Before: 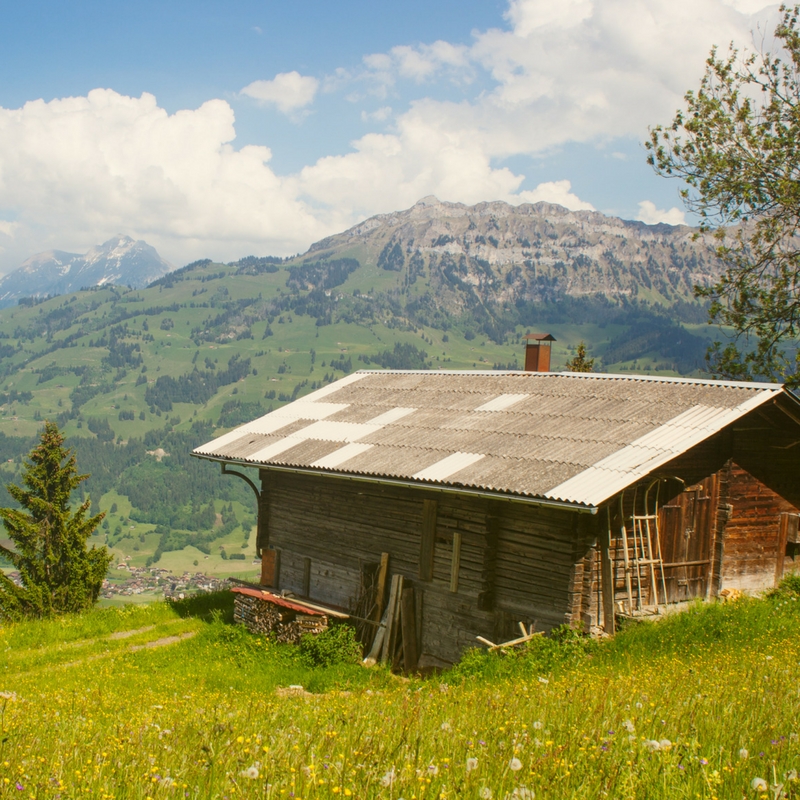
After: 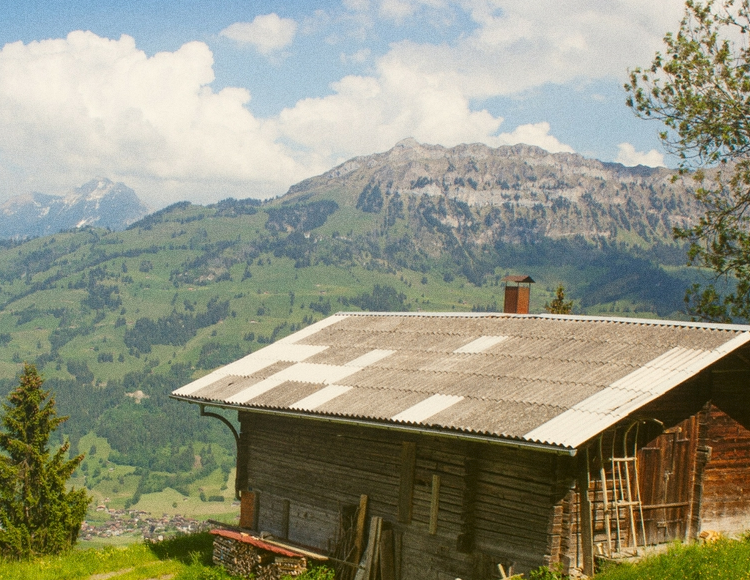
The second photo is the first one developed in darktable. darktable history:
grain: coarseness 0.09 ISO
crop: left 2.737%, top 7.287%, right 3.421%, bottom 20.179%
